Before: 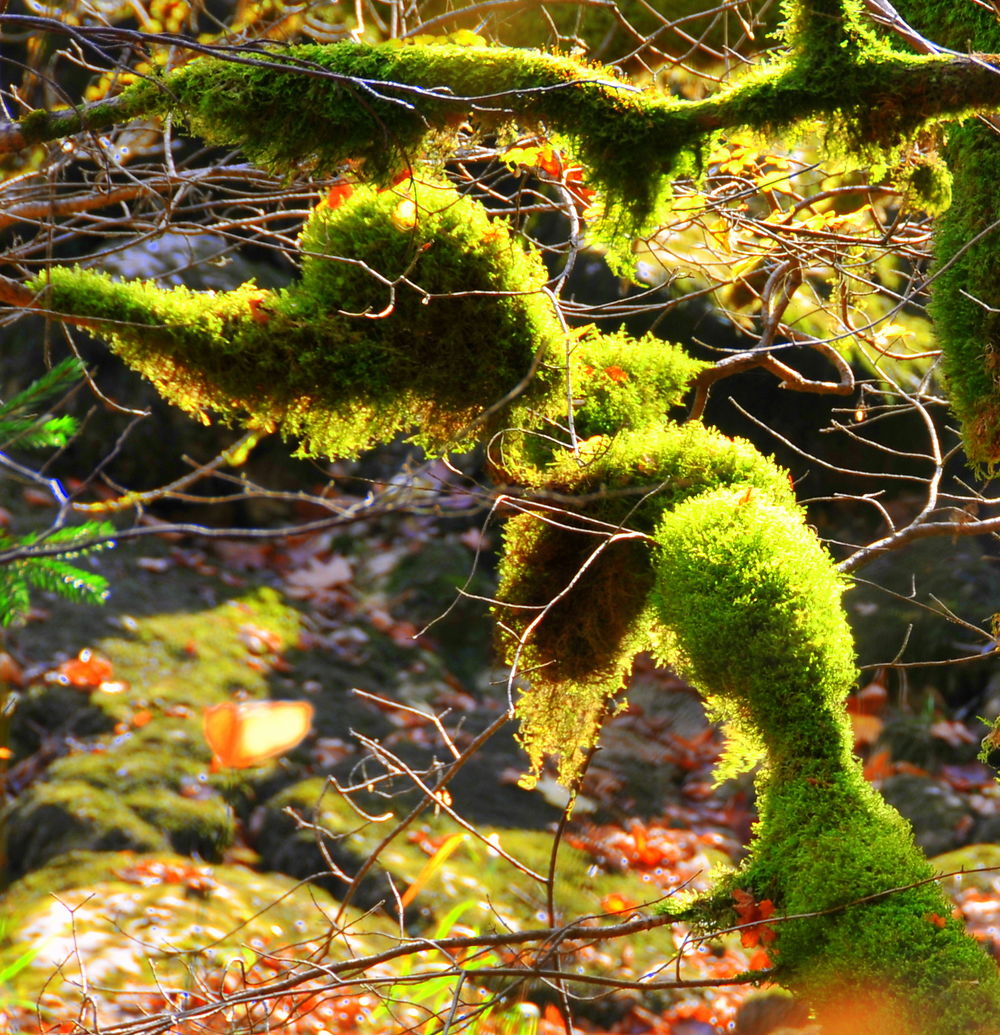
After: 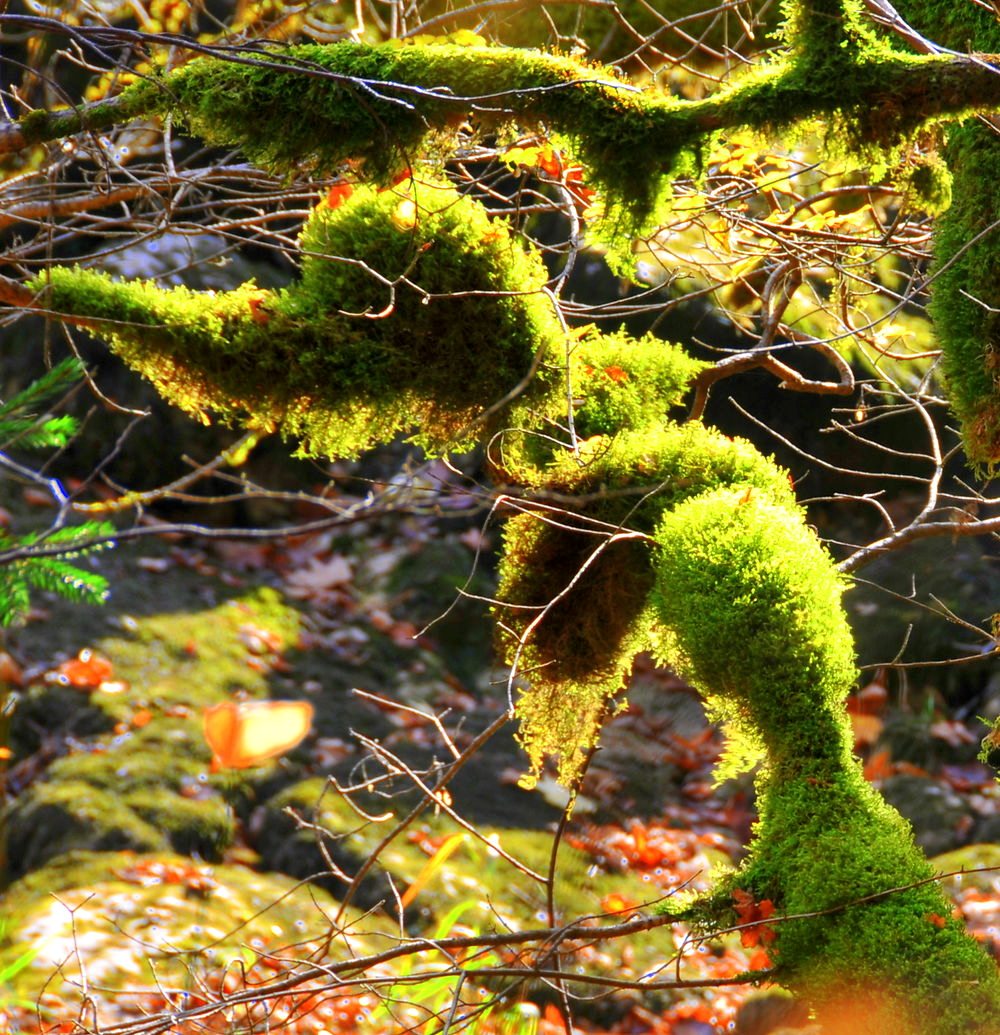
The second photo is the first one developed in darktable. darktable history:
local contrast: highlights 103%, shadows 98%, detail 119%, midtone range 0.2
